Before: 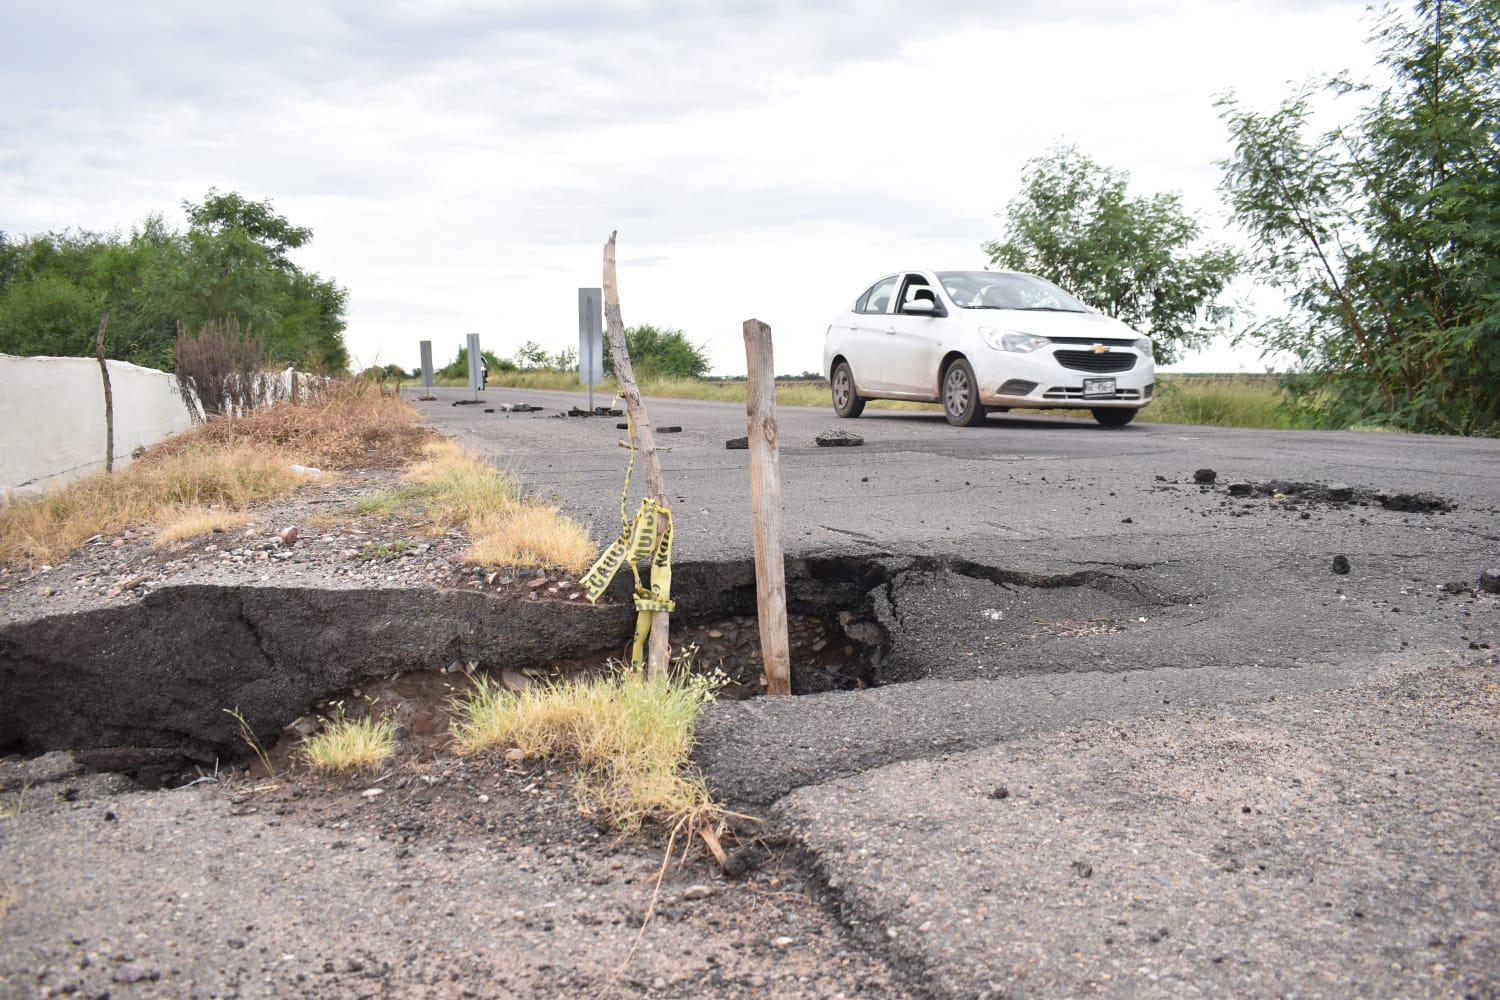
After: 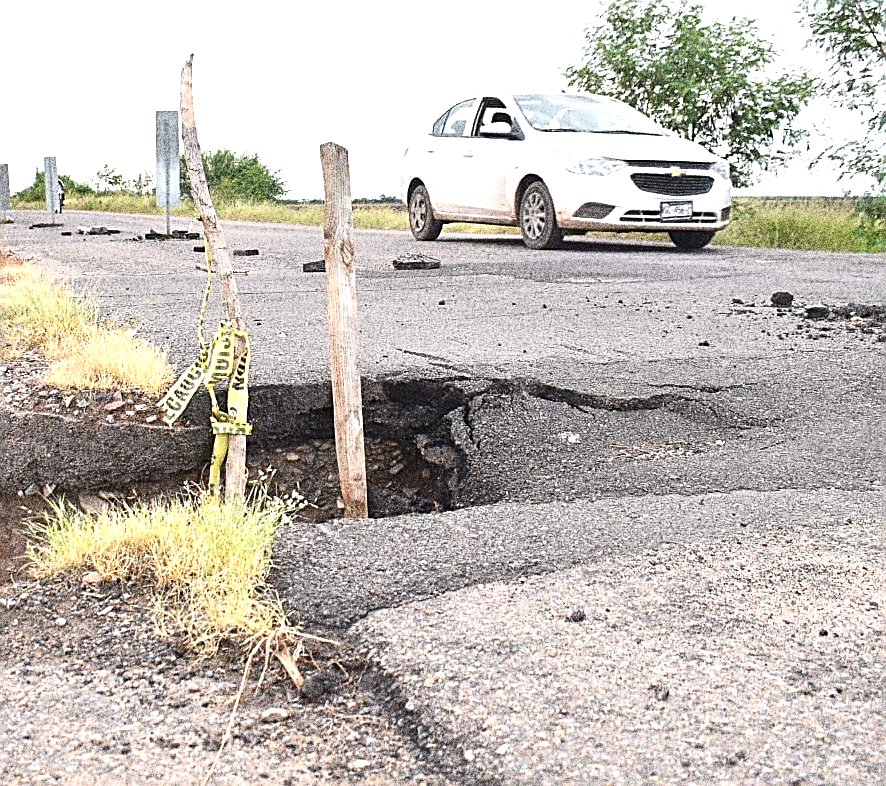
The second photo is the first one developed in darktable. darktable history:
sharpen: amount 1
crop and rotate: left 28.256%, top 17.734%, right 12.656%, bottom 3.573%
exposure: black level correction 0, exposure 0.7 EV, compensate exposure bias true, compensate highlight preservation false
grain: coarseness 30.02 ISO, strength 100%
